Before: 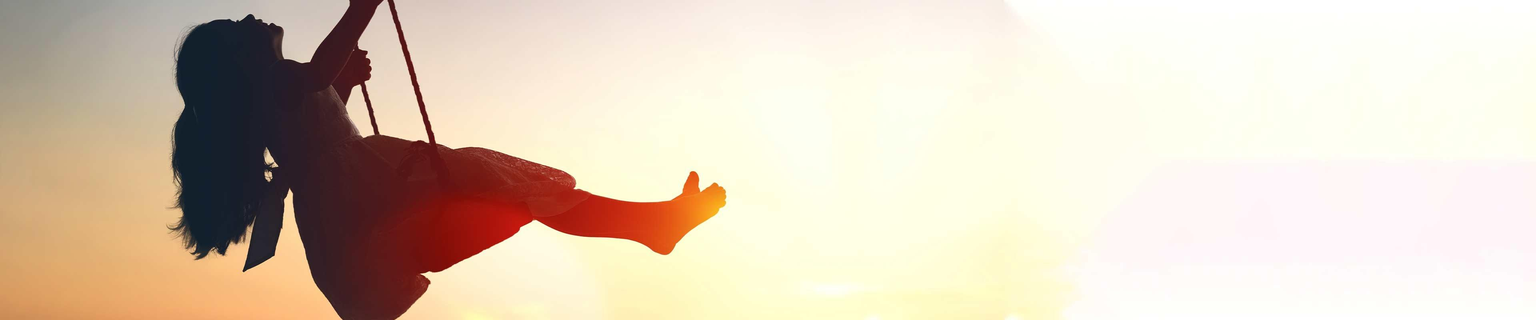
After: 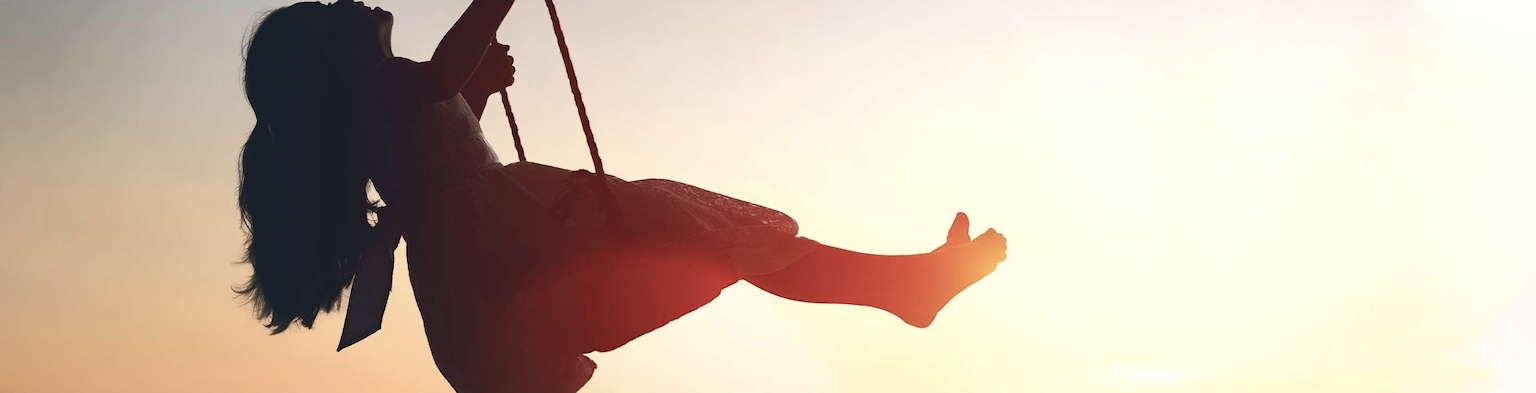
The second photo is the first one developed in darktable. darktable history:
color balance rgb: shadows lift › hue 85.01°, power › chroma 0.307%, power › hue 24.23°, perceptual saturation grading › global saturation -27.727%
crop: top 5.806%, right 27.852%, bottom 5.534%
